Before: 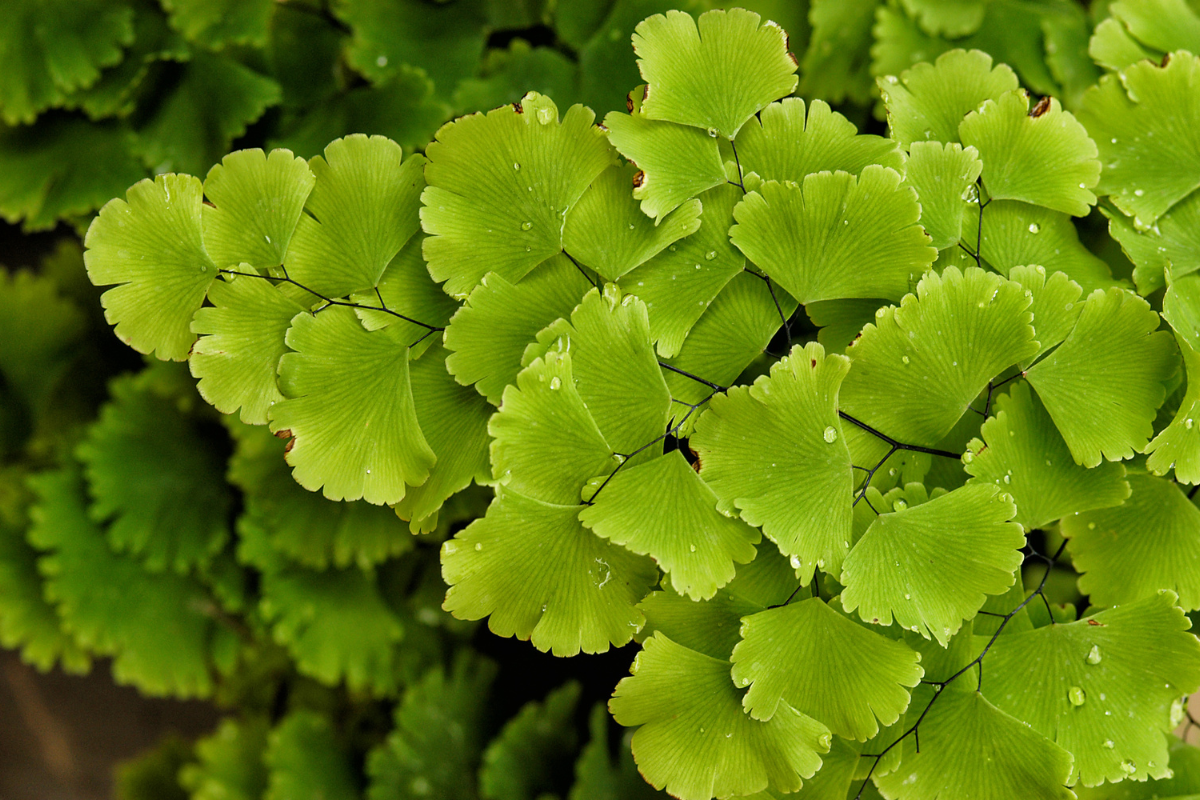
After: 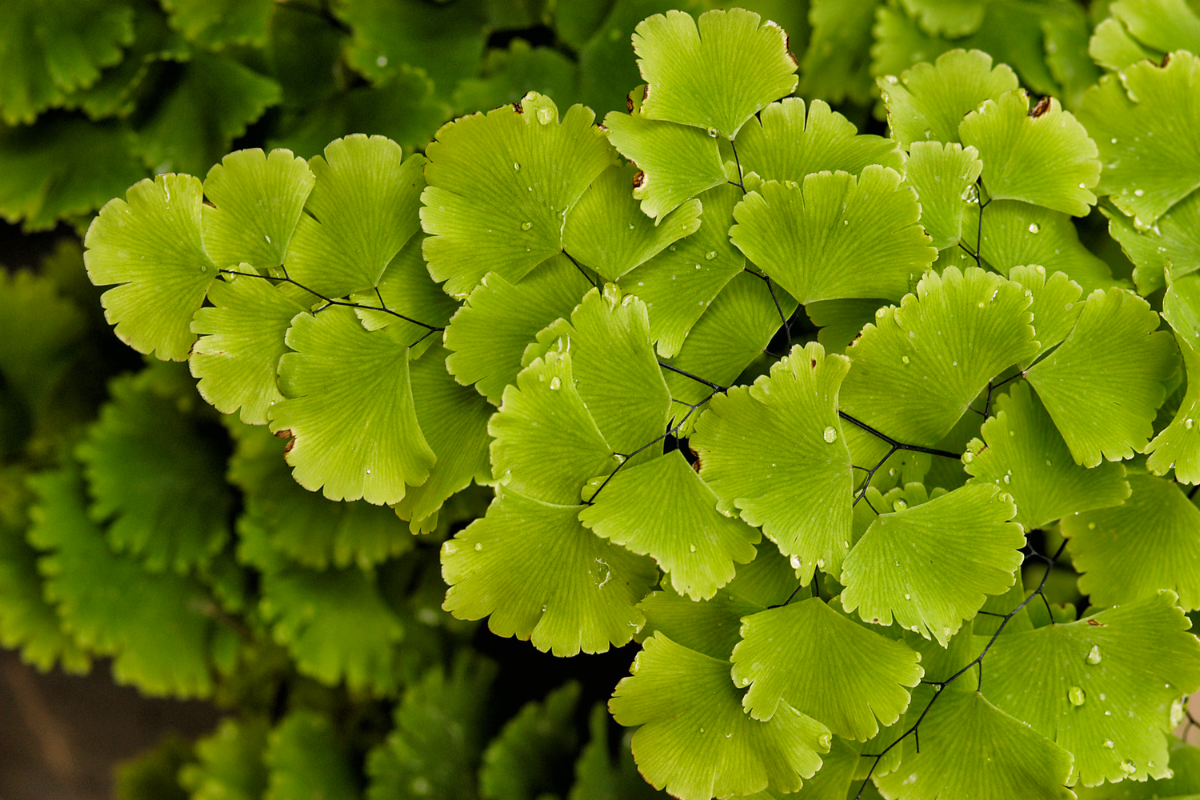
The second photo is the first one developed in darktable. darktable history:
color correction: highlights a* 12.23, highlights b* 5.41
white balance: red 0.931, blue 1.11
